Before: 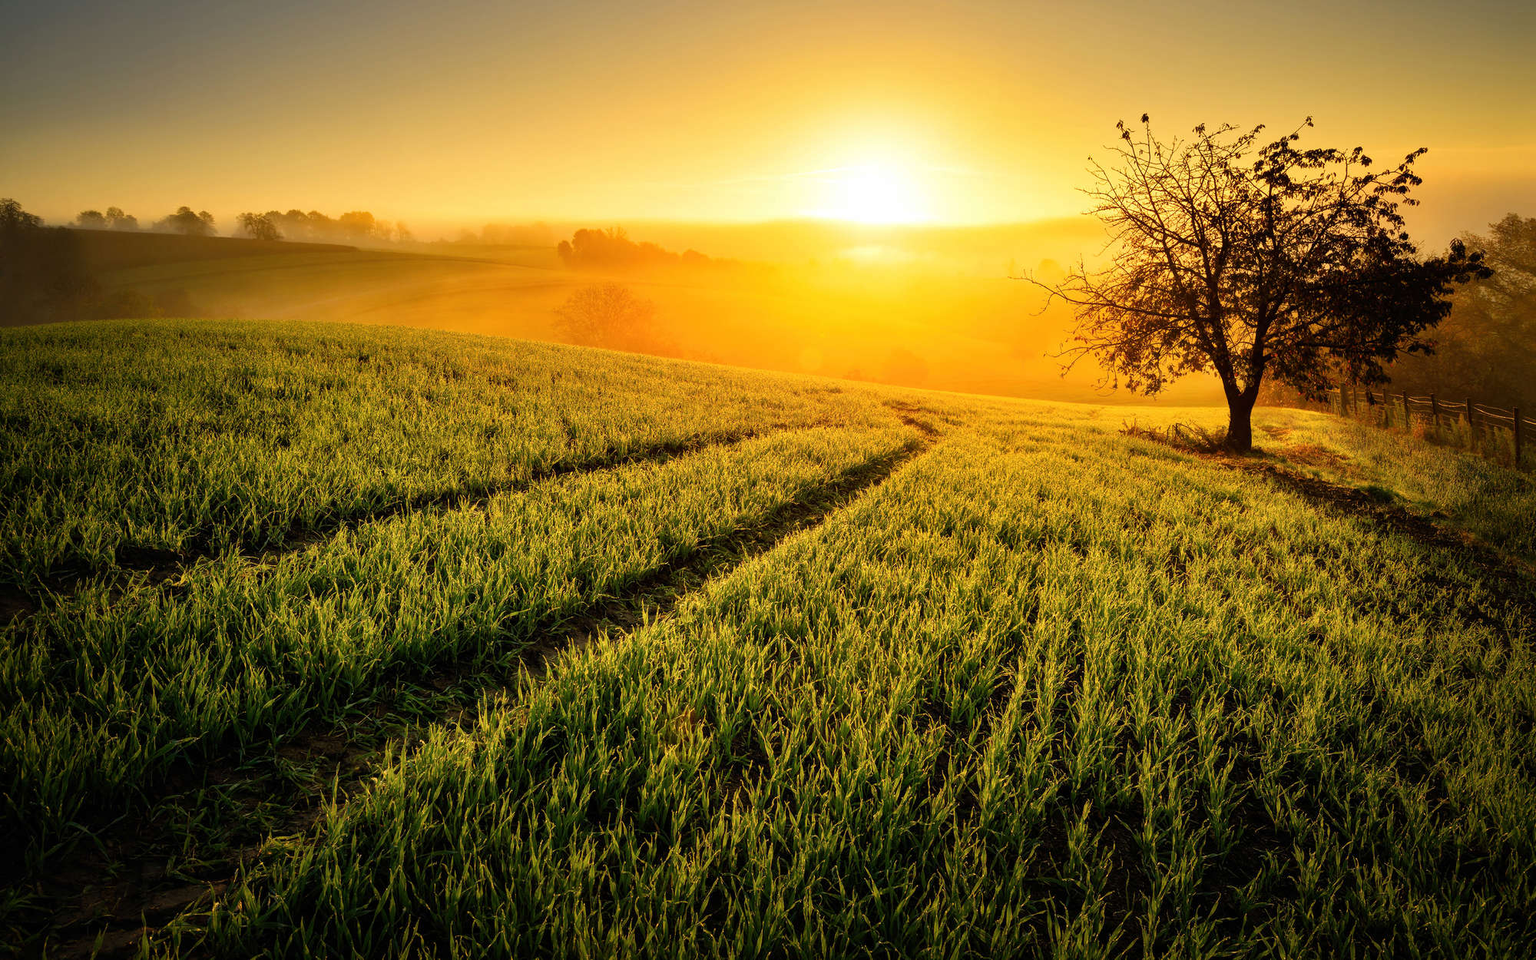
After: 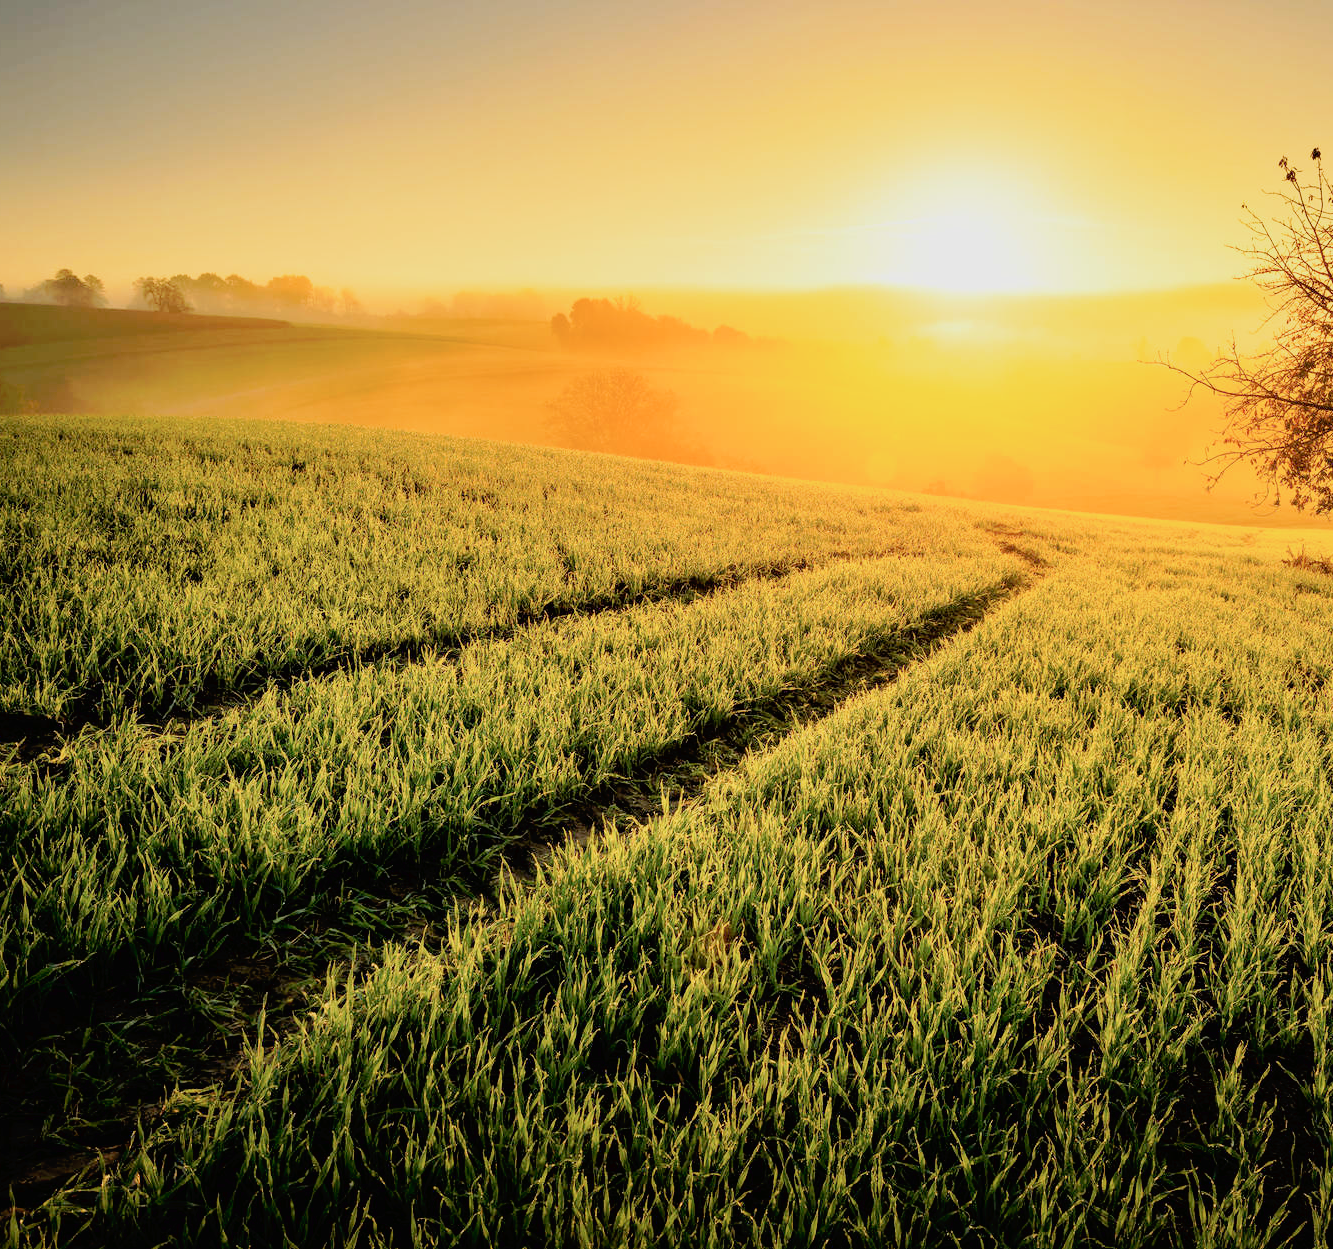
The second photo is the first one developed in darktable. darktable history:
filmic rgb: black relative exposure -7.65 EV, white relative exposure 4.56 EV, hardness 3.61, color science v6 (2022)
tone curve: curves: ch0 [(0, 0) (0.003, 0.013) (0.011, 0.017) (0.025, 0.035) (0.044, 0.093) (0.069, 0.146) (0.1, 0.179) (0.136, 0.243) (0.177, 0.294) (0.224, 0.332) (0.277, 0.412) (0.335, 0.454) (0.399, 0.531) (0.468, 0.611) (0.543, 0.669) (0.623, 0.738) (0.709, 0.823) (0.801, 0.881) (0.898, 0.951) (1, 1)], preserve colors none
crop and rotate: left 8.786%, right 24.548%
